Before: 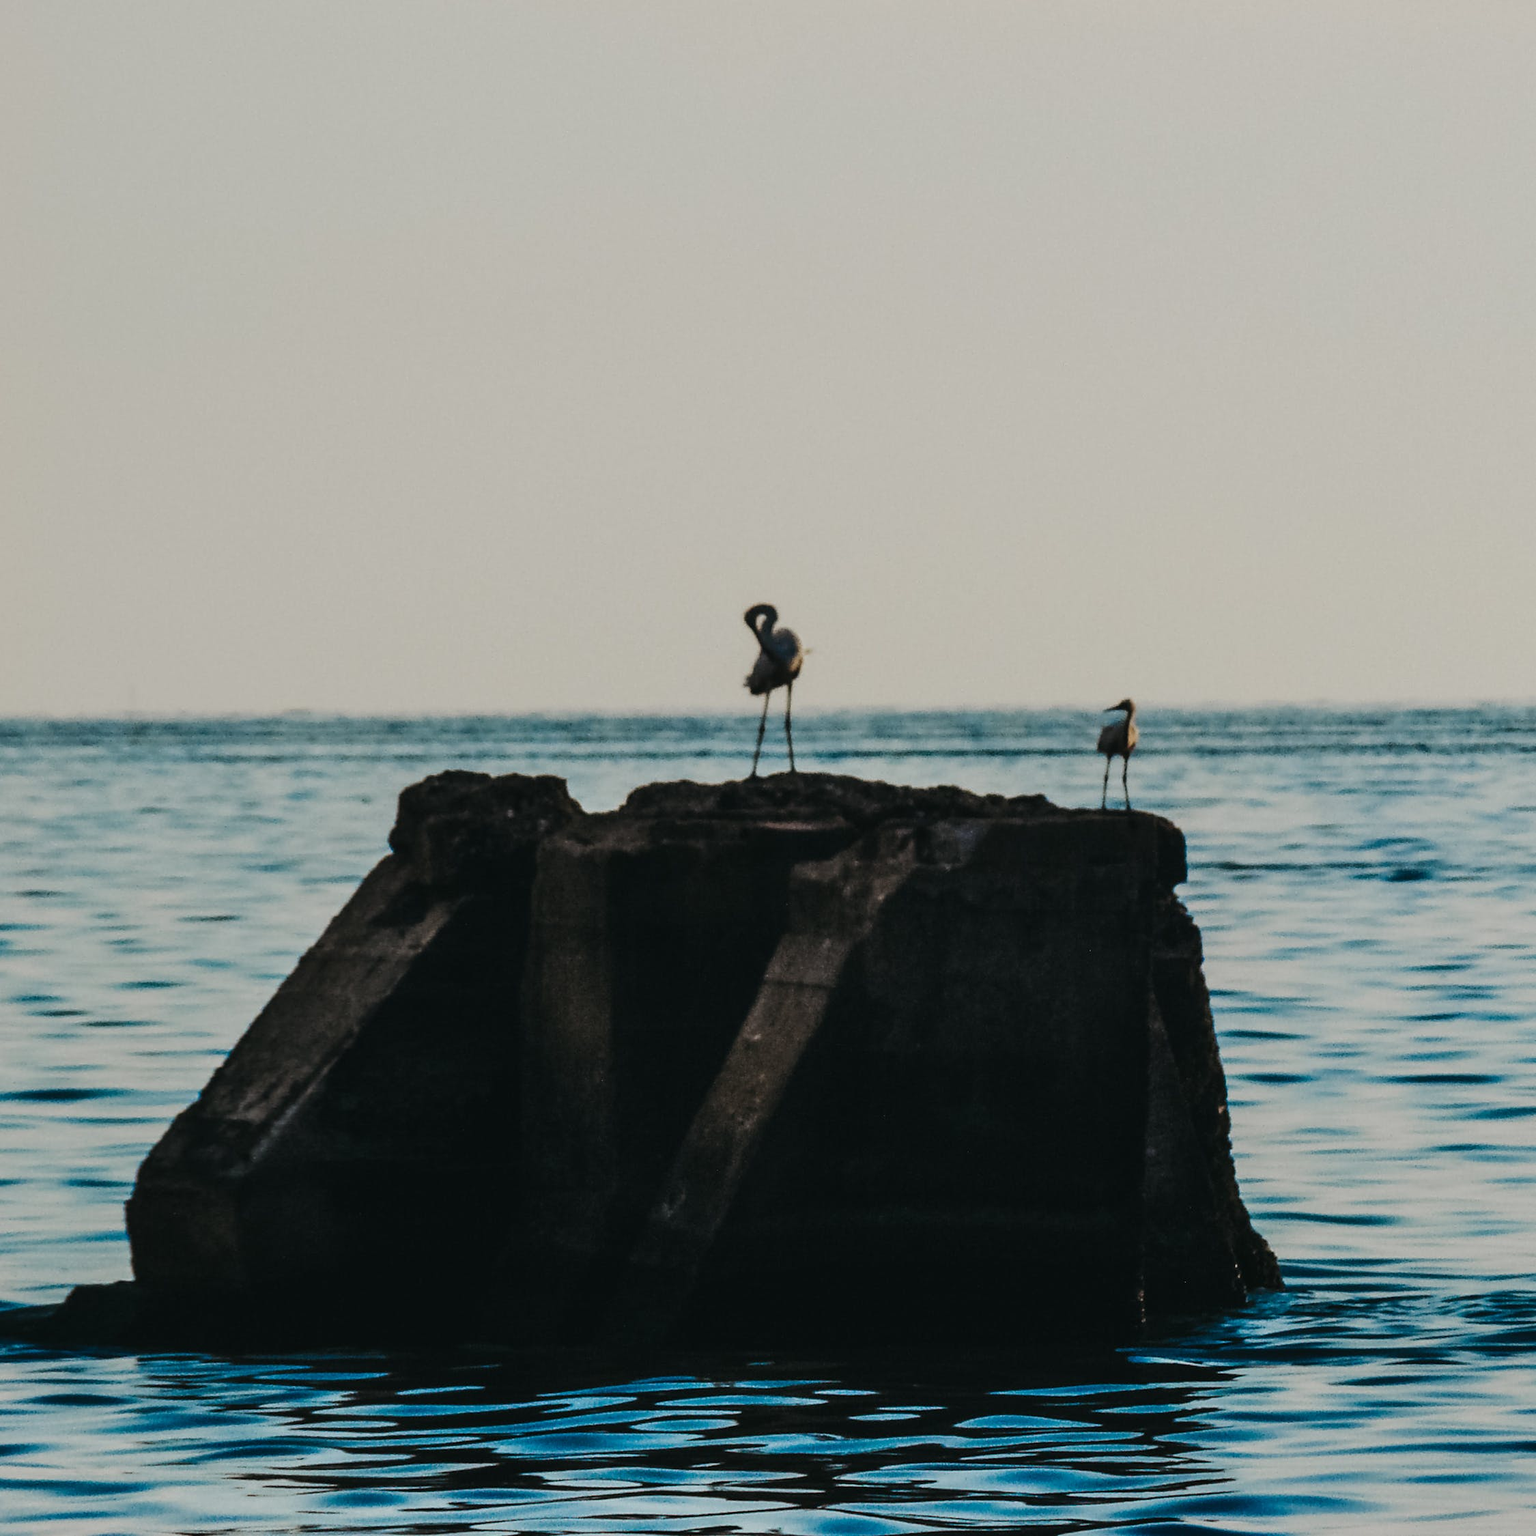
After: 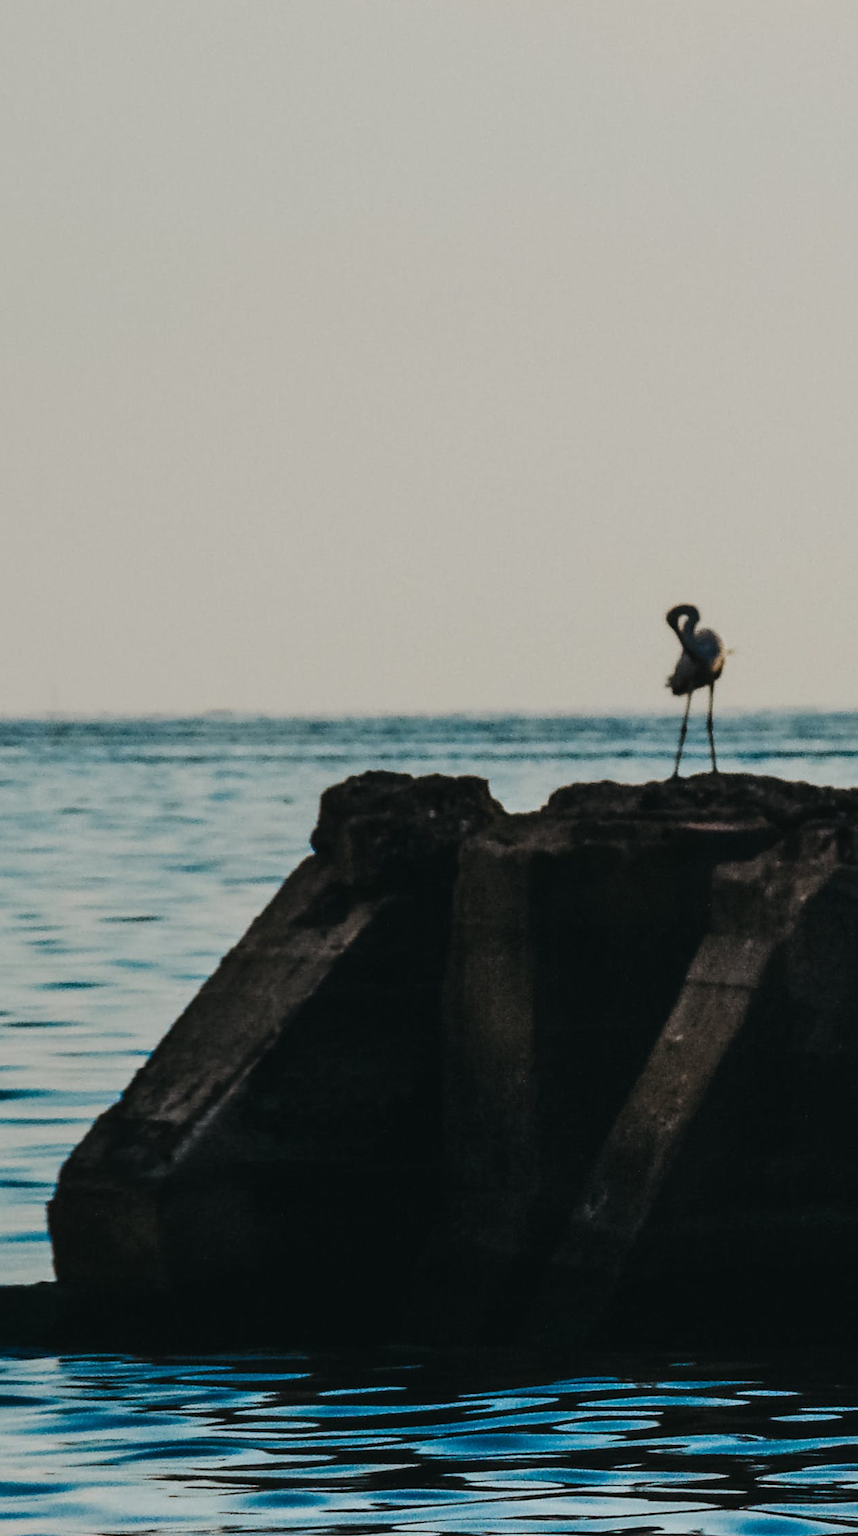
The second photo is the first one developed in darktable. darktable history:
crop: left 5.149%, right 38.942%
